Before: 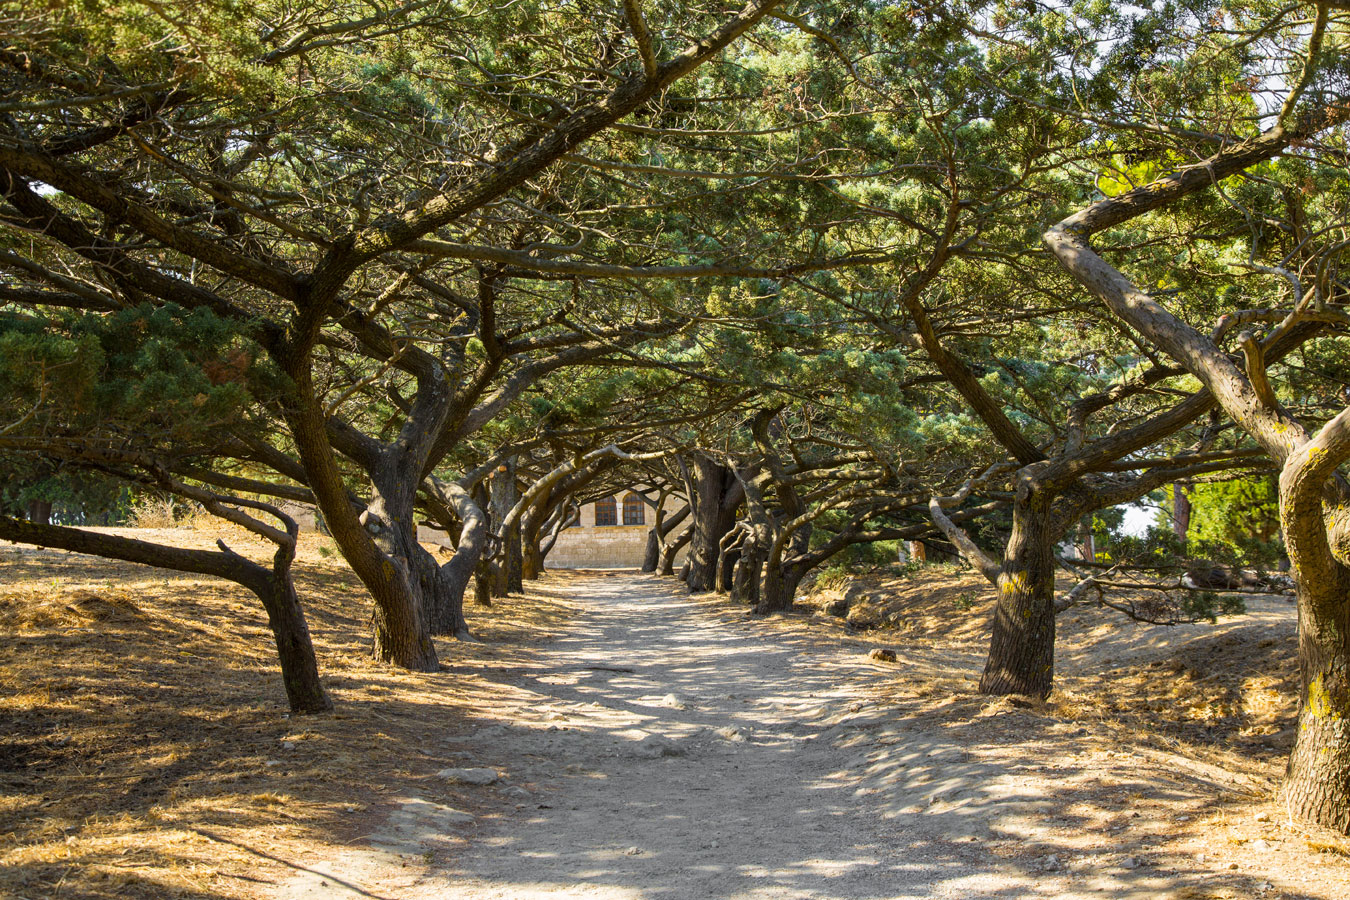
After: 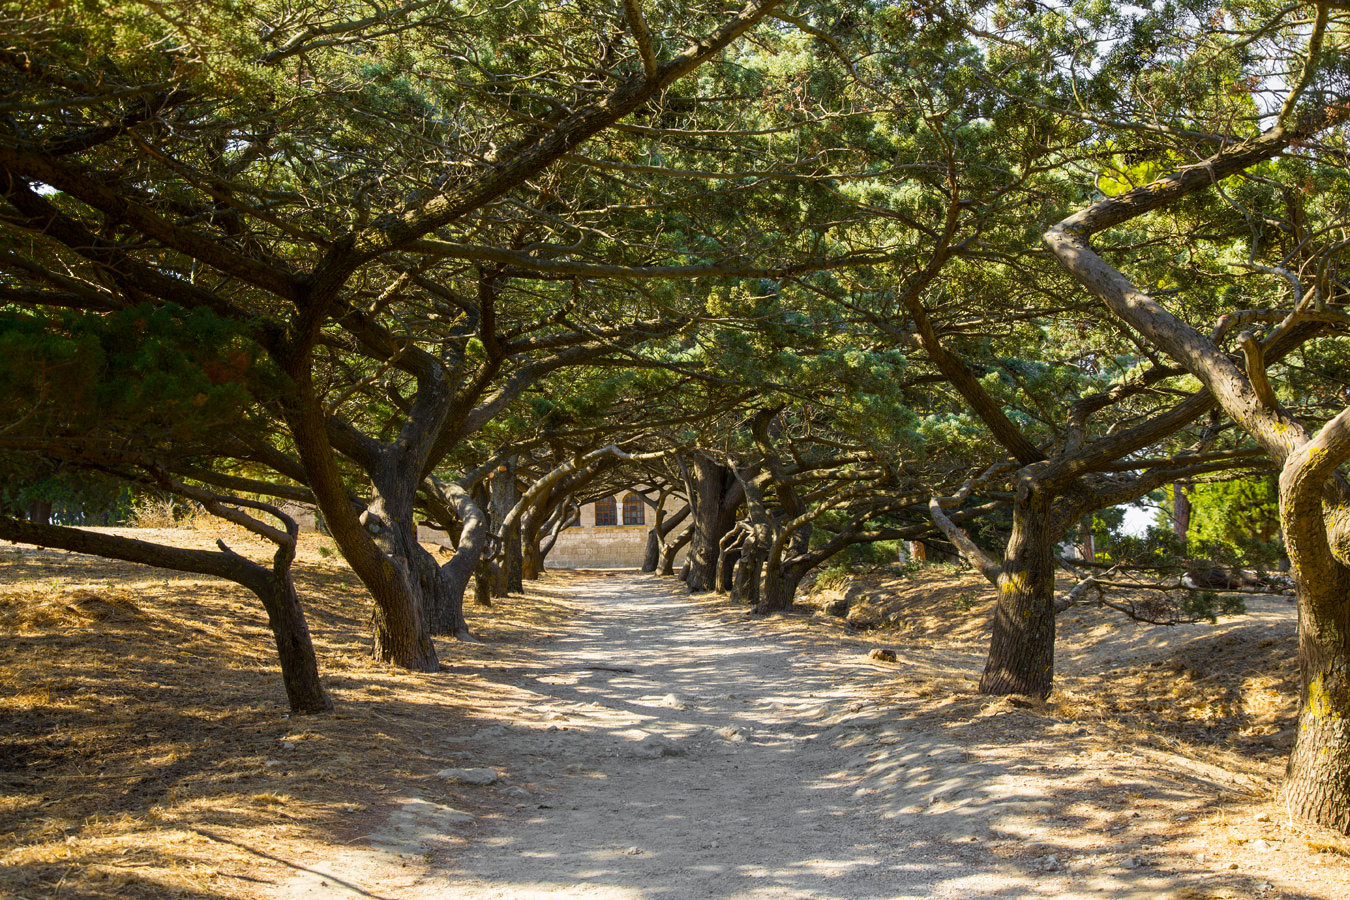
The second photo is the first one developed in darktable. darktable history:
shadows and highlights: shadows -70.12, highlights 36.18, soften with gaussian
